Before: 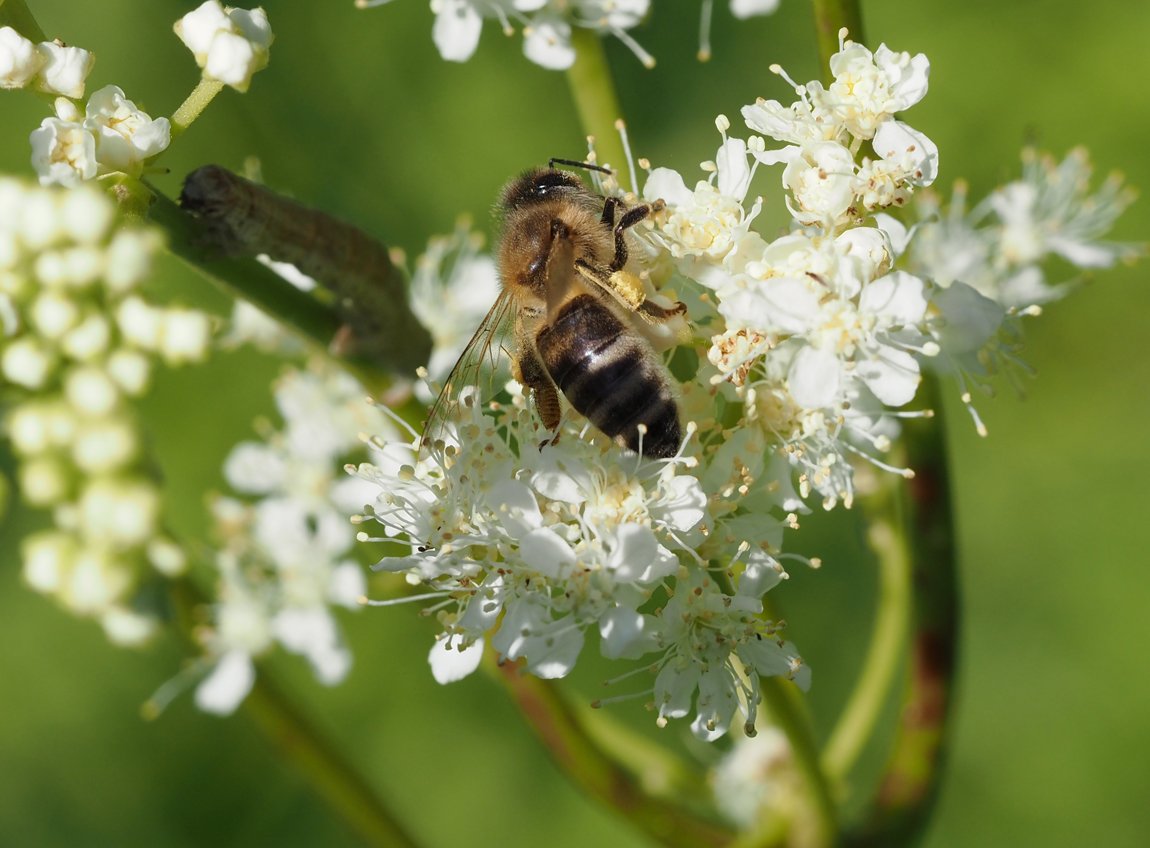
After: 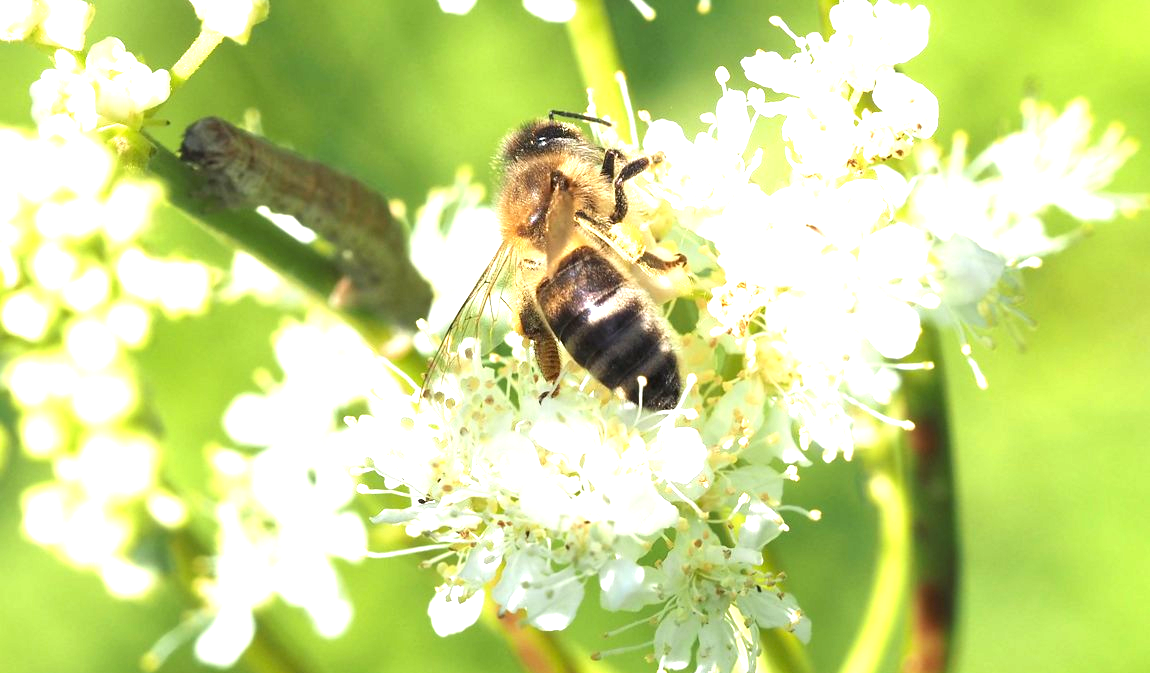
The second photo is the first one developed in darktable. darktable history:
crop and rotate: top 5.667%, bottom 14.937%
exposure: black level correction 0, exposure 1.9 EV, compensate highlight preservation false
